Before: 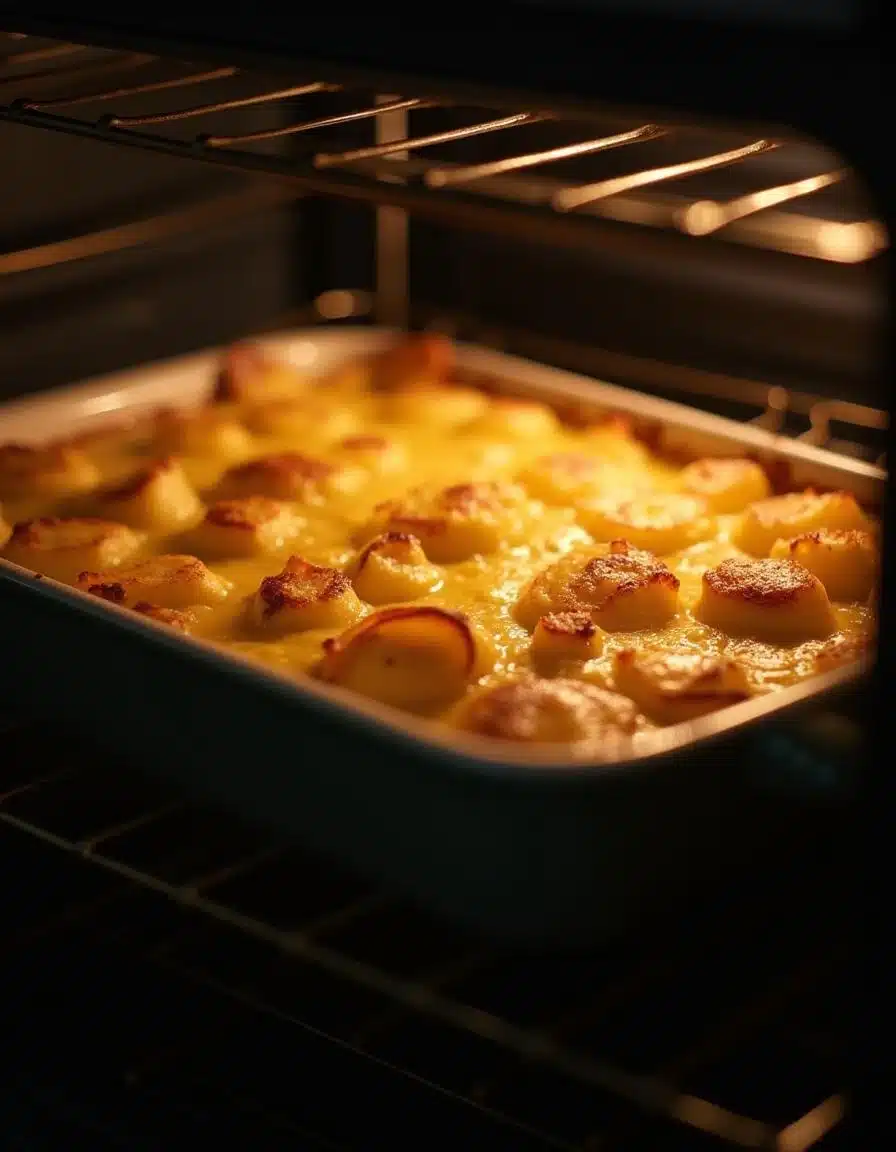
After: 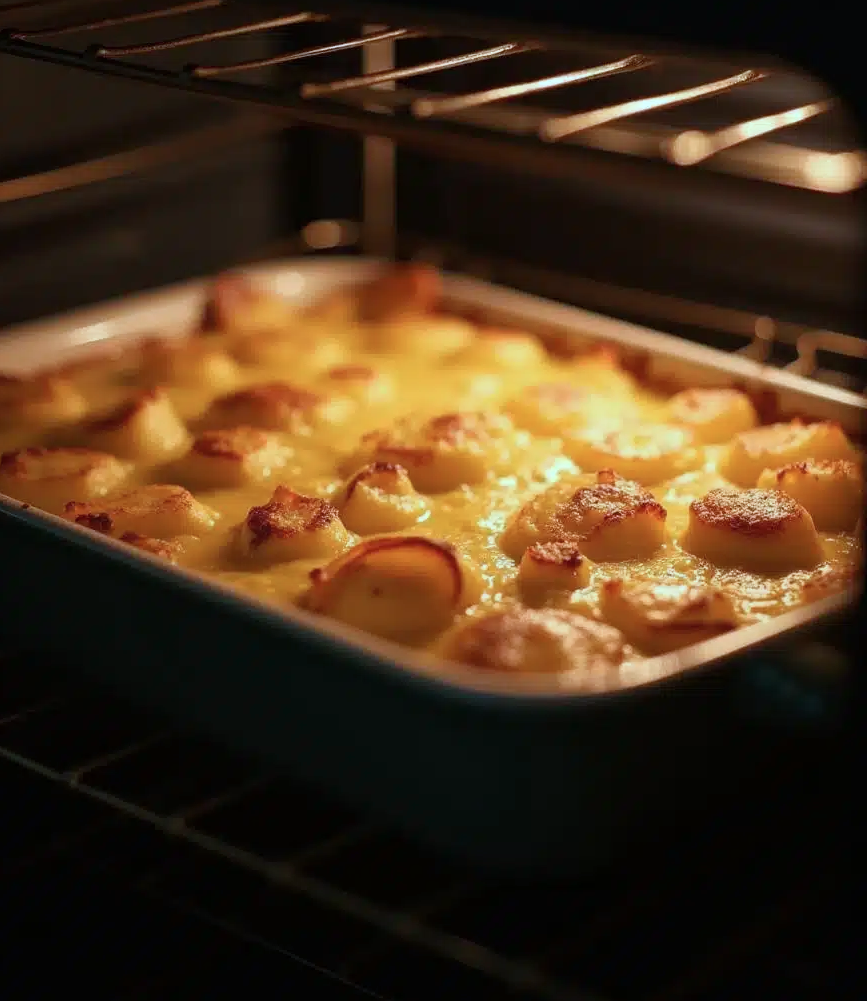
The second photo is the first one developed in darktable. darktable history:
color correction: highlights a* -10.64, highlights b* -18.92
crop: left 1.488%, top 6.124%, right 1.639%, bottom 6.962%
